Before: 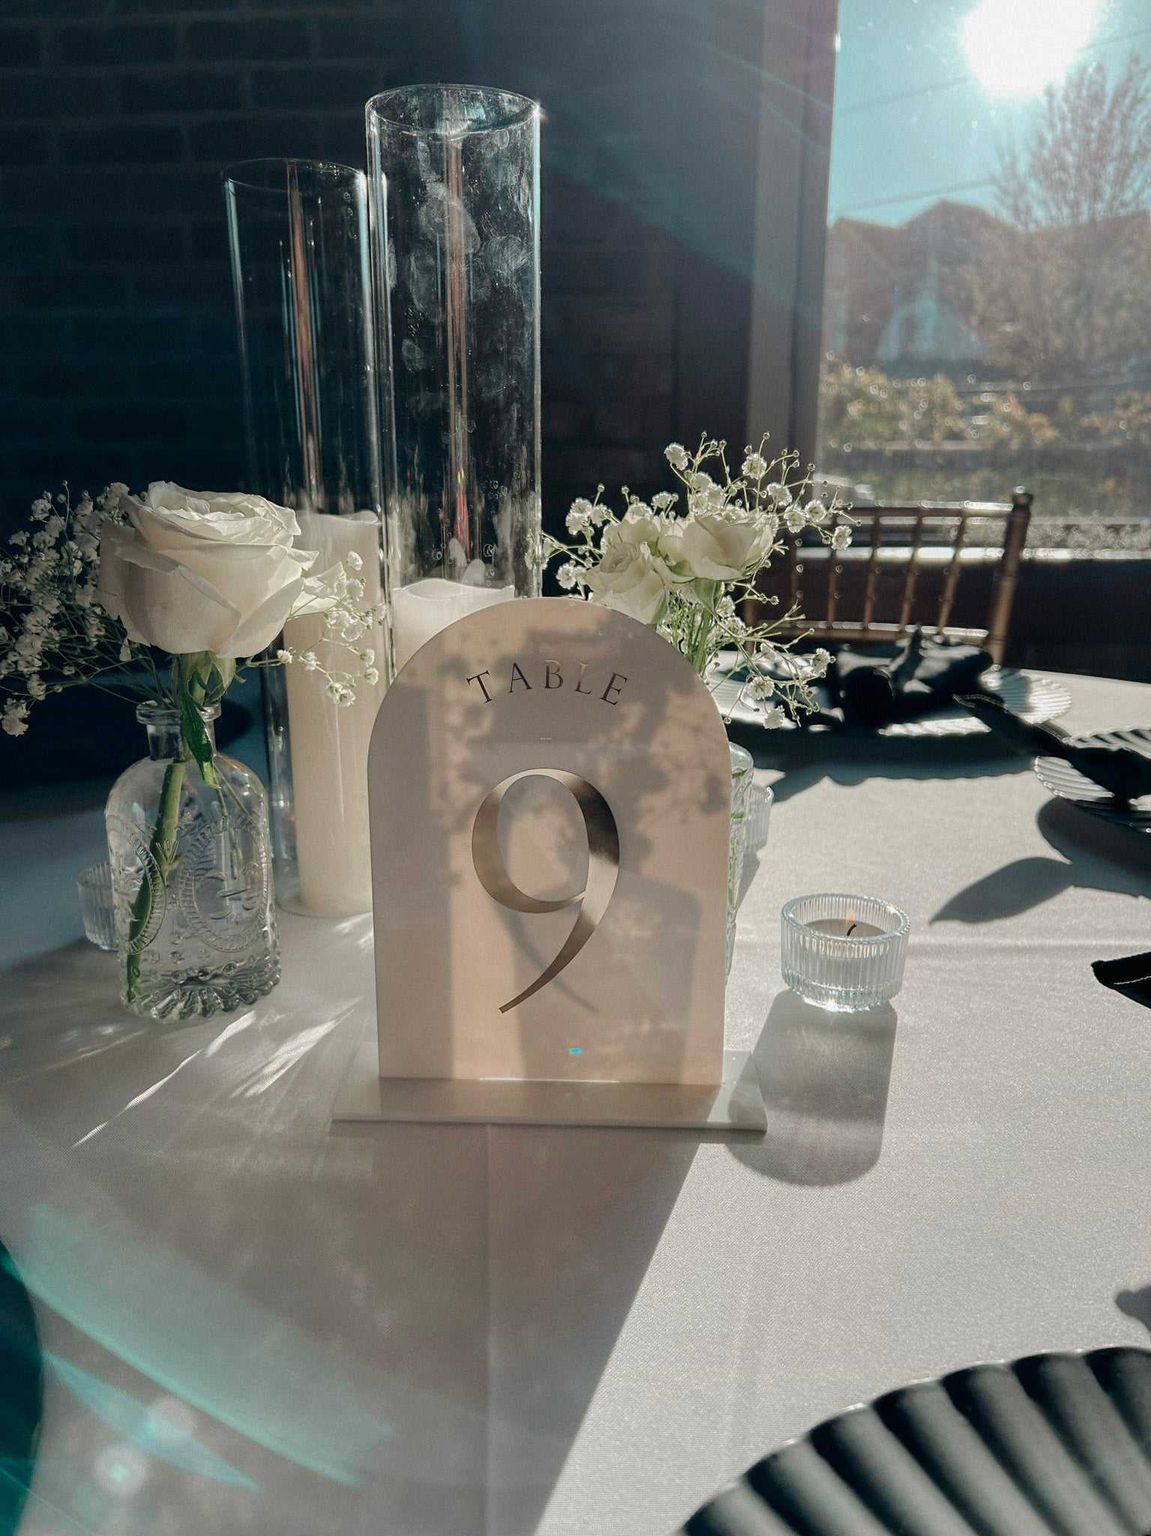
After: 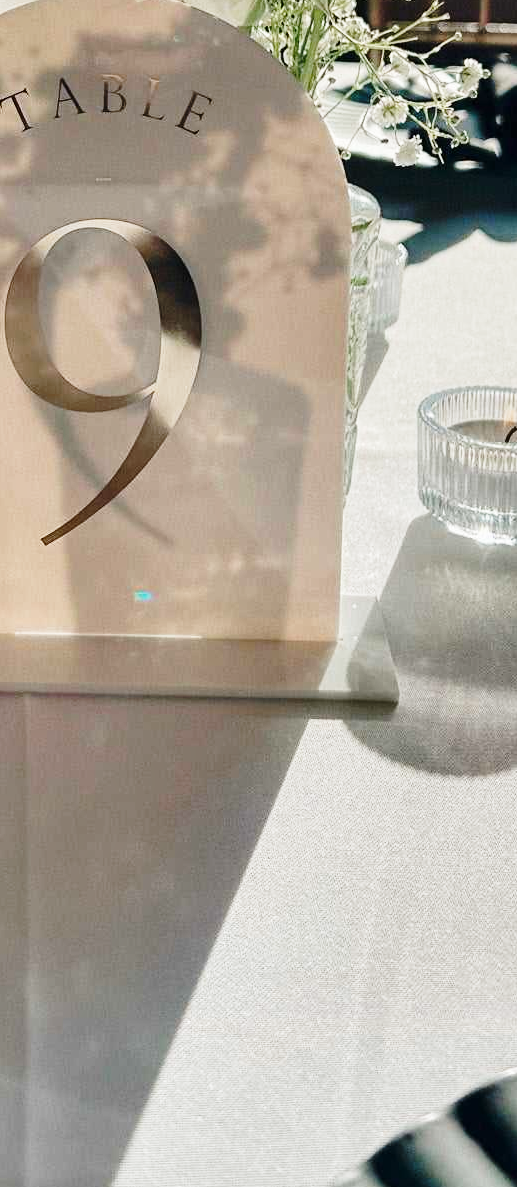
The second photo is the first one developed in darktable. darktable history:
crop: left 40.715%, top 39.372%, right 25.591%, bottom 2.668%
base curve: curves: ch0 [(0, 0) (0.028, 0.03) (0.121, 0.232) (0.46, 0.748) (0.859, 0.968) (1, 1)], preserve colors none
shadows and highlights: low approximation 0.01, soften with gaussian
